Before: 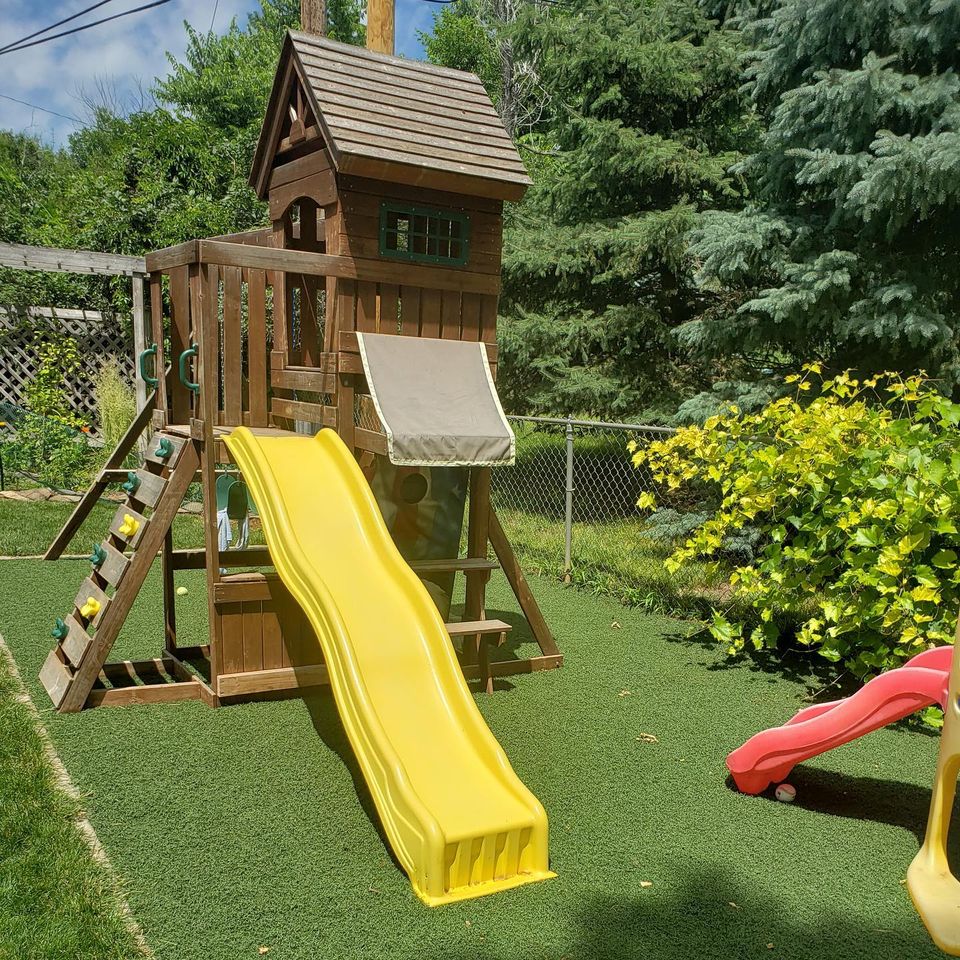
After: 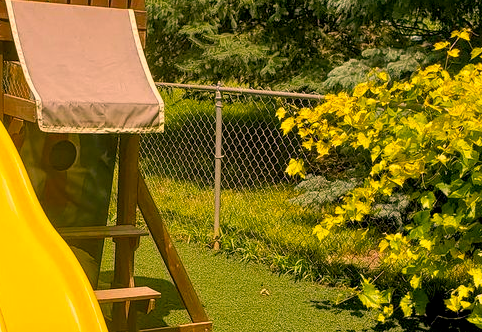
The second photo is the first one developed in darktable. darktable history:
color correction: highlights a* 21.88, highlights b* 22.25
color balance rgb: shadows lift › chroma 2%, shadows lift › hue 217.2°, power › chroma 0.25%, power › hue 60°, highlights gain › chroma 1.5%, highlights gain › hue 309.6°, global offset › luminance -0.5%, perceptual saturation grading › global saturation 15%, global vibrance 20%
crop: left 36.607%, top 34.735%, right 13.146%, bottom 30.611%
